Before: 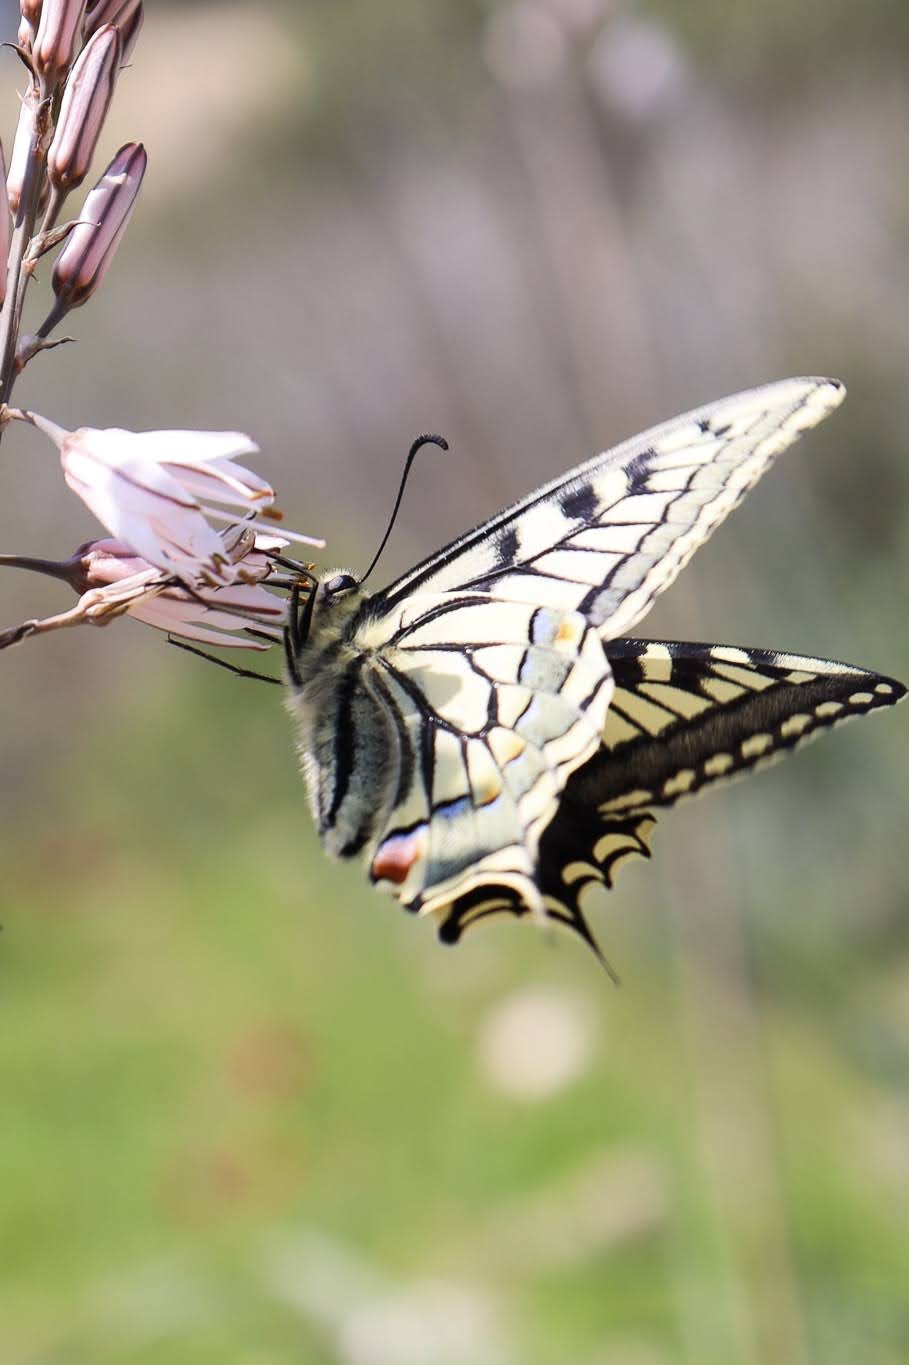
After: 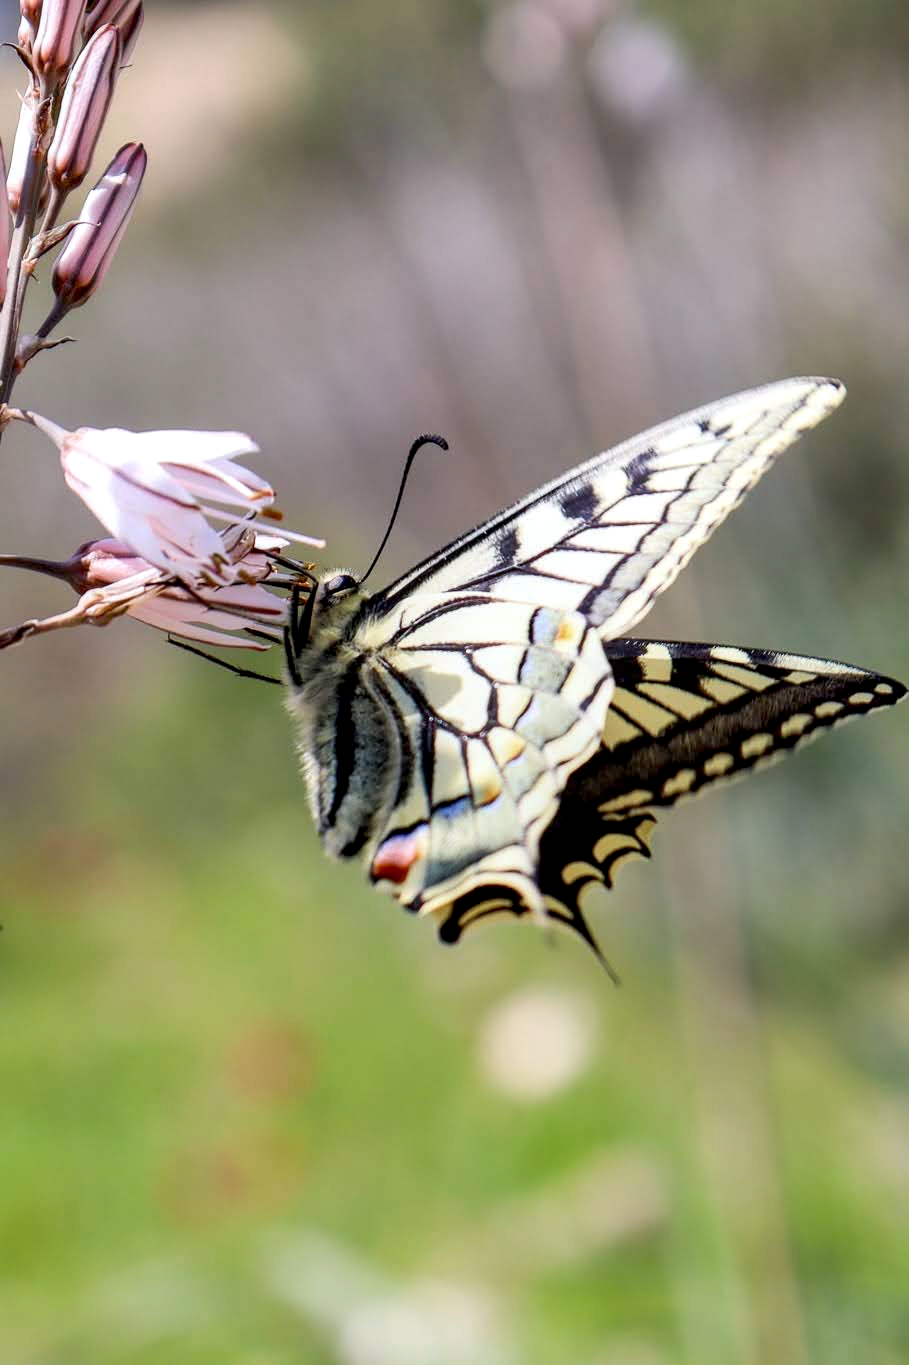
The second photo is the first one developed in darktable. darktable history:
local contrast: on, module defaults
exposure: black level correction 0.012, compensate highlight preservation false
white balance: red 0.986, blue 1.01
